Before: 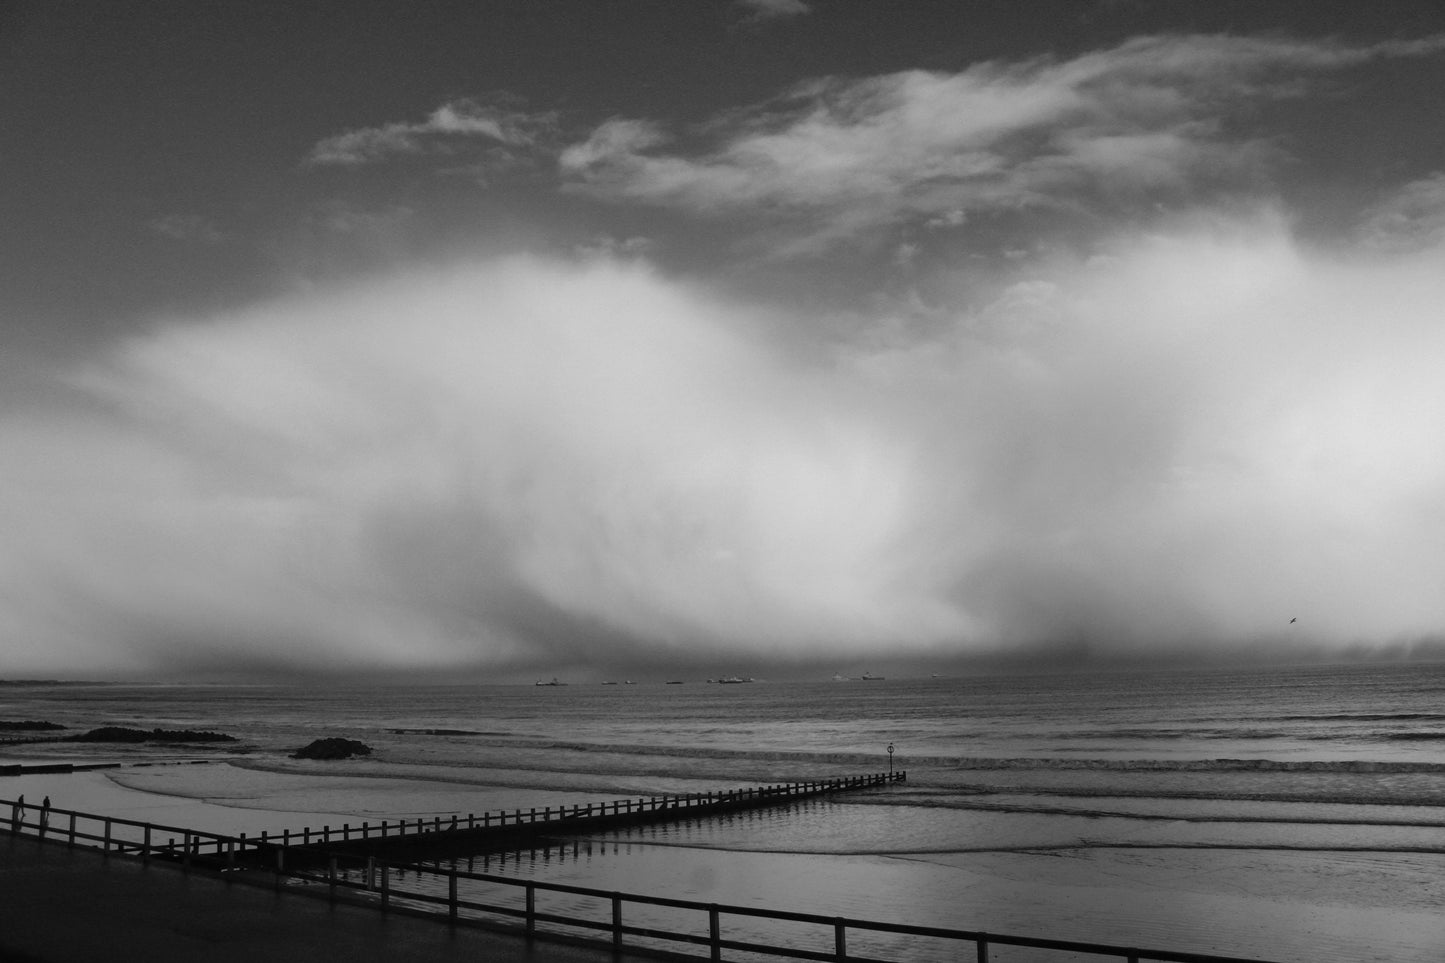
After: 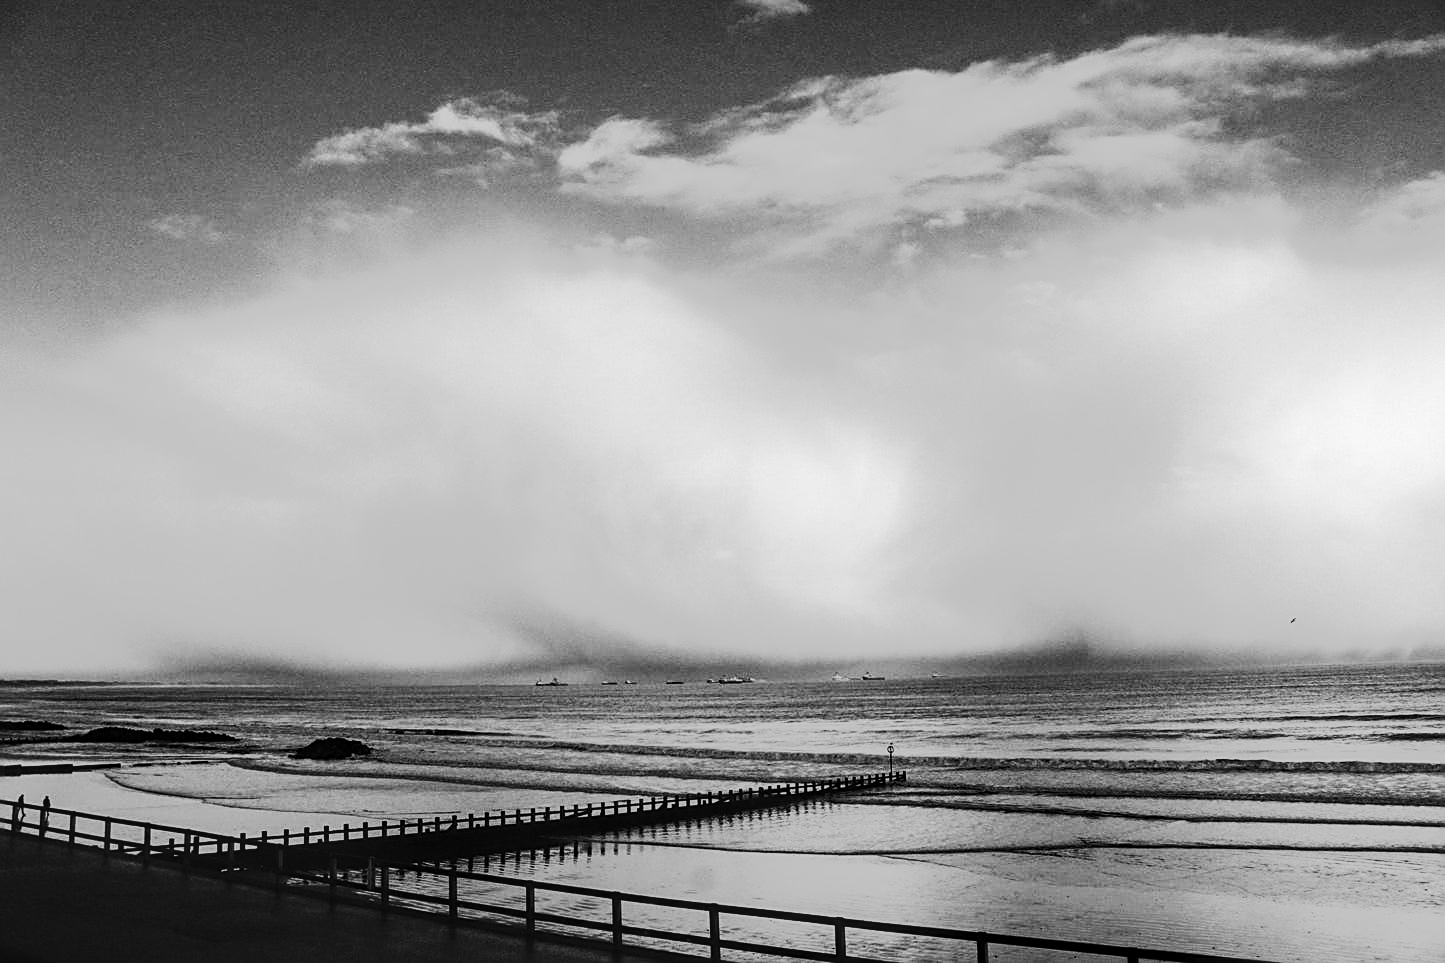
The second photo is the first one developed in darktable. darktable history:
contrast brightness saturation: contrast 0.239, brightness 0.093
sharpen: on, module defaults
local contrast: on, module defaults
tone equalizer: -8 EV -0.493 EV, -7 EV -0.339 EV, -6 EV -0.097 EV, -5 EV 0.412 EV, -4 EV 0.975 EV, -3 EV 0.791 EV, -2 EV -0.01 EV, -1 EV 0.145 EV, +0 EV -0.026 EV, edges refinement/feathering 500, mask exposure compensation -1.57 EV, preserve details no
